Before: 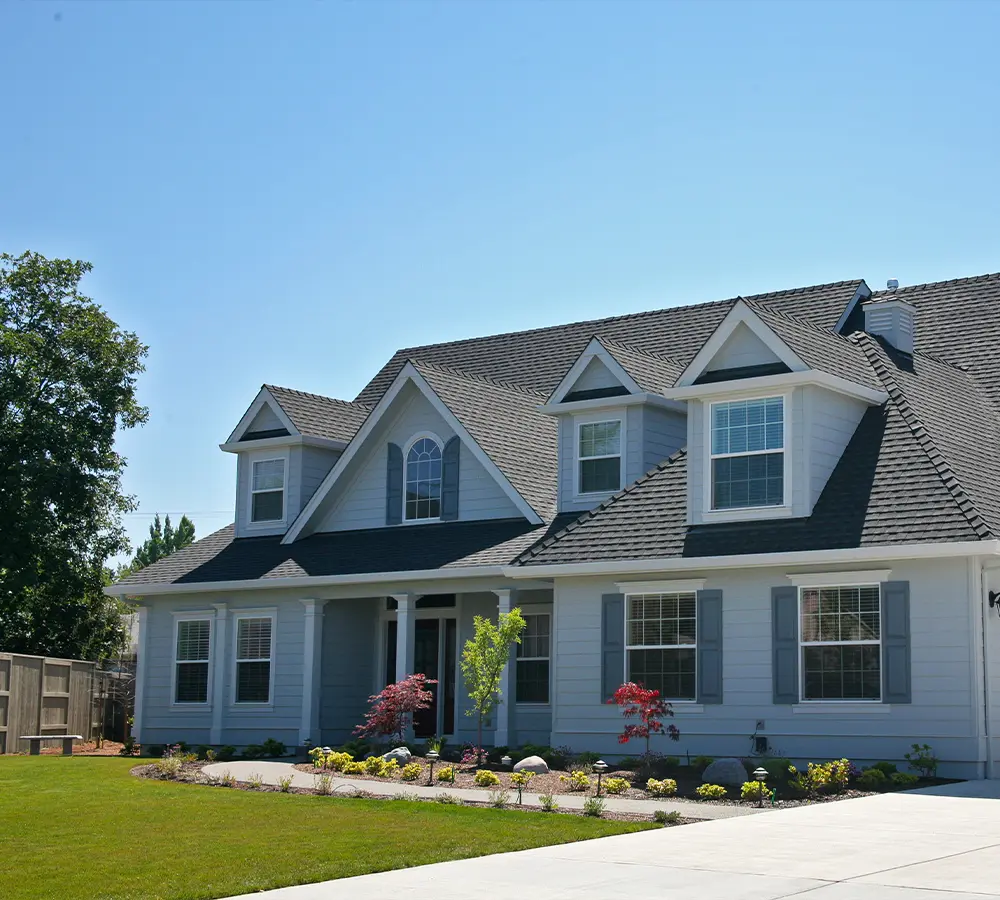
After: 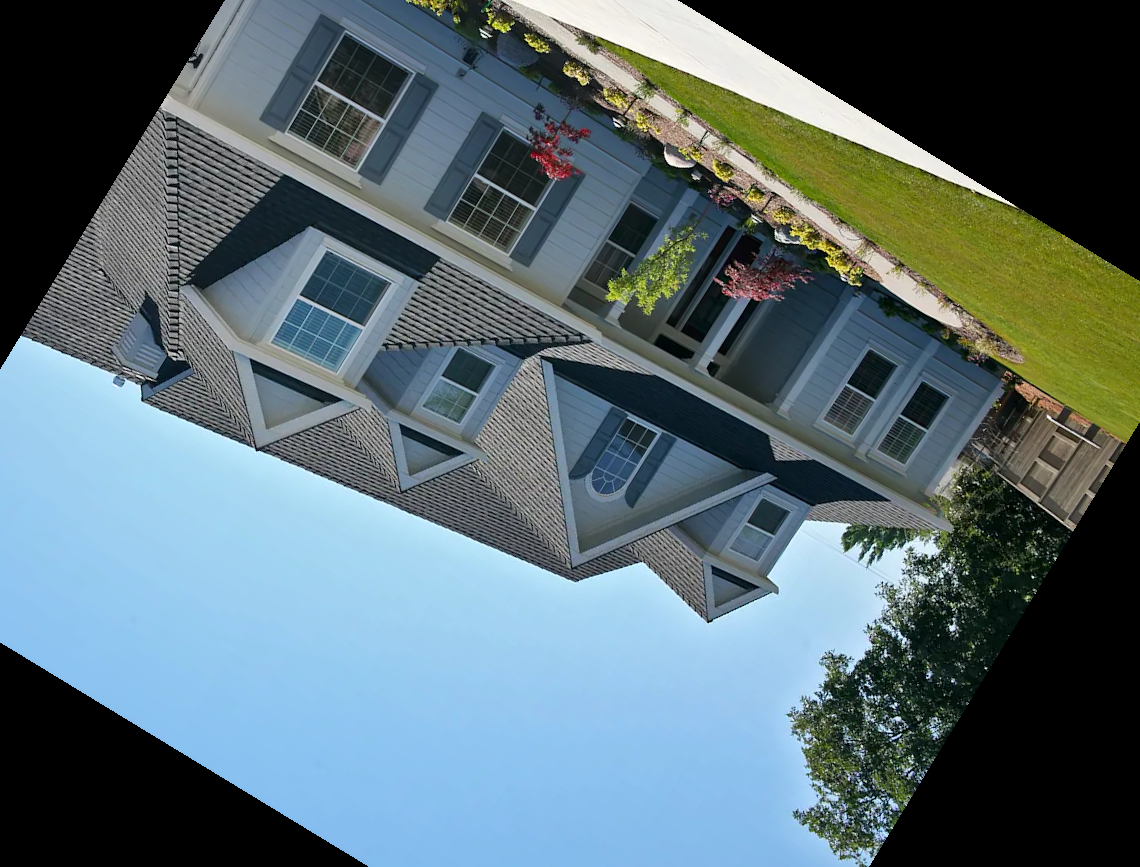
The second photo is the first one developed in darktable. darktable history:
crop and rotate: angle 148.68°, left 9.111%, top 15.603%, right 4.588%, bottom 17.041%
local contrast: mode bilateral grid, contrast 20, coarseness 50, detail 120%, midtone range 0.2
